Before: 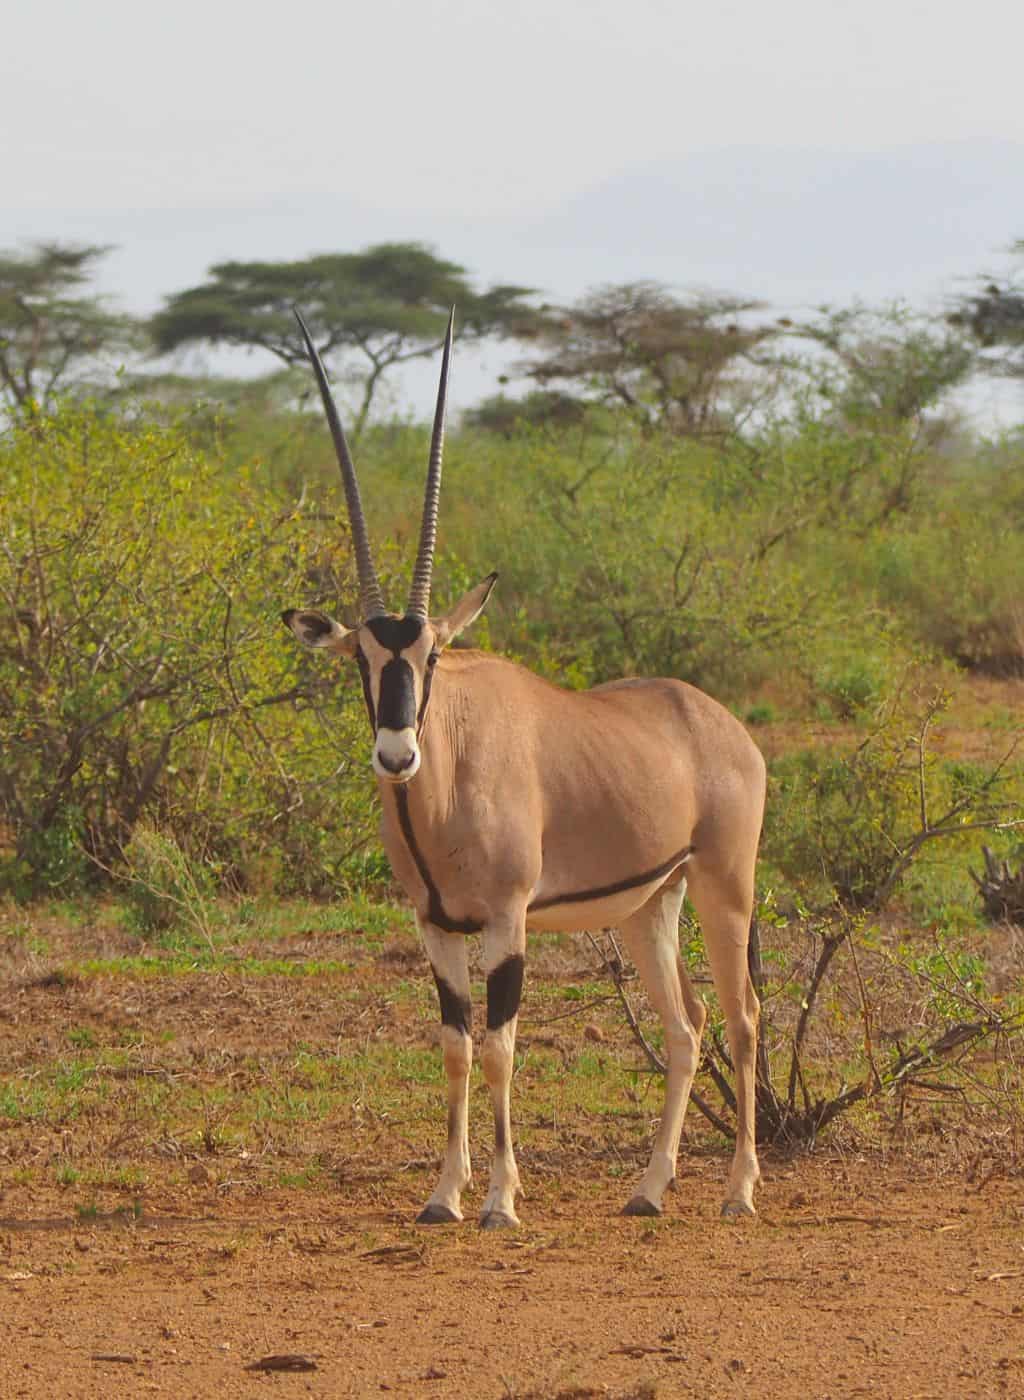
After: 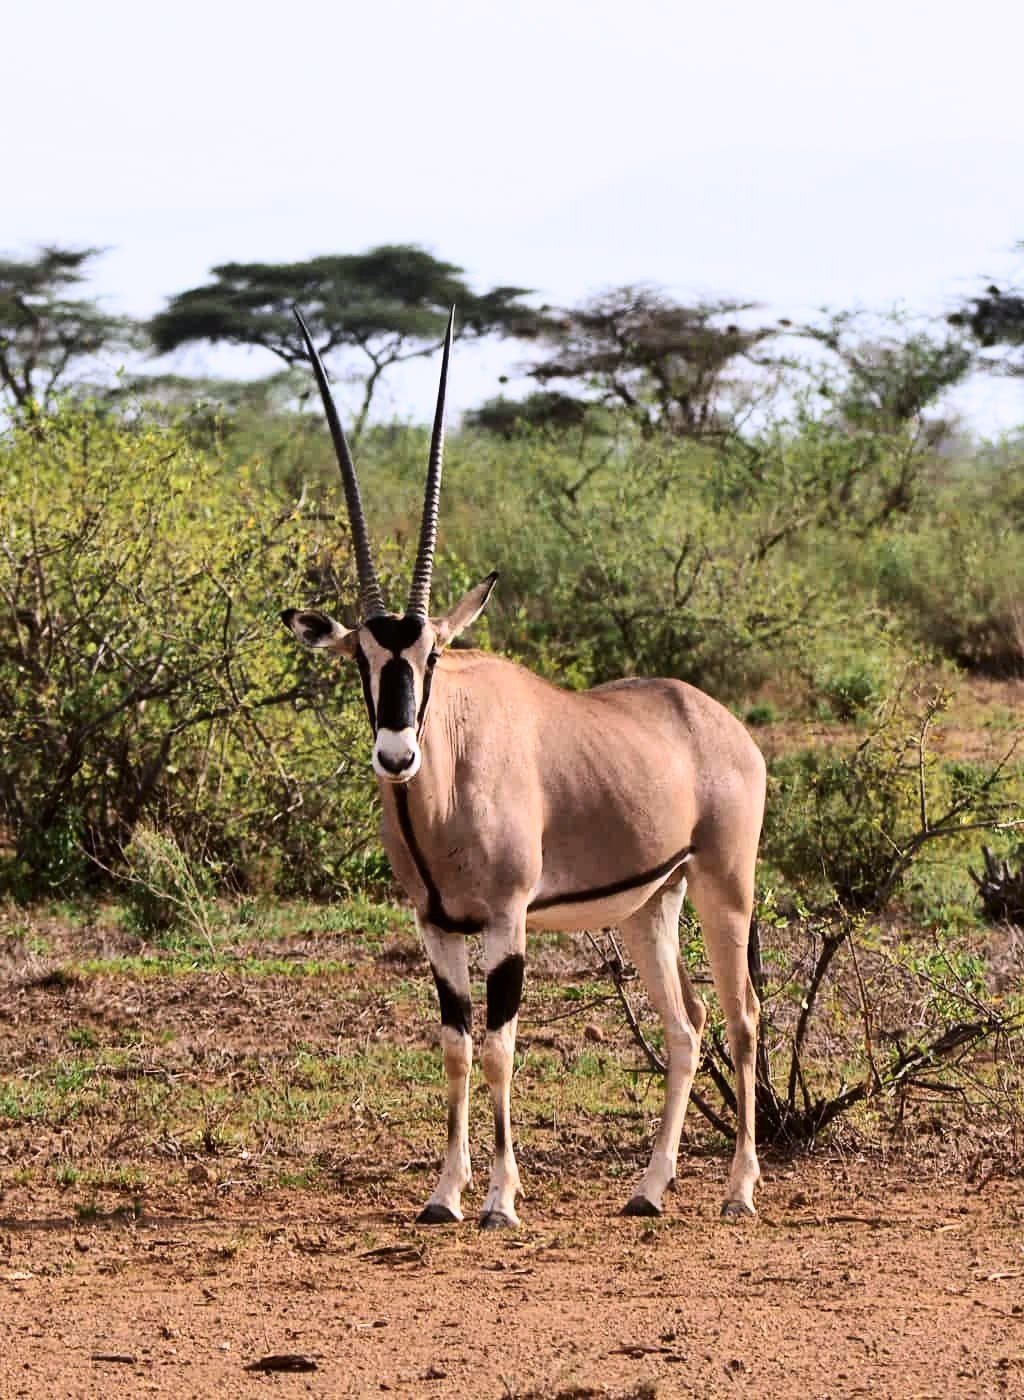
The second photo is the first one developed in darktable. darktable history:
color correction: highlights a* 3.04, highlights b* -1.39, shadows a* -0.057, shadows b* 1.96, saturation 0.98
filmic rgb: black relative exposure -5.49 EV, white relative exposure 2.48 EV, target black luminance 0%, hardness 4.54, latitude 67.16%, contrast 1.448, shadows ↔ highlights balance -3.94%, color science v5 (2021), contrast in shadows safe, contrast in highlights safe
color calibration: gray › normalize channels true, illuminant as shot in camera, x 0.37, y 0.382, temperature 4315.12 K, gamut compression 0
contrast brightness saturation: contrast 0.294
